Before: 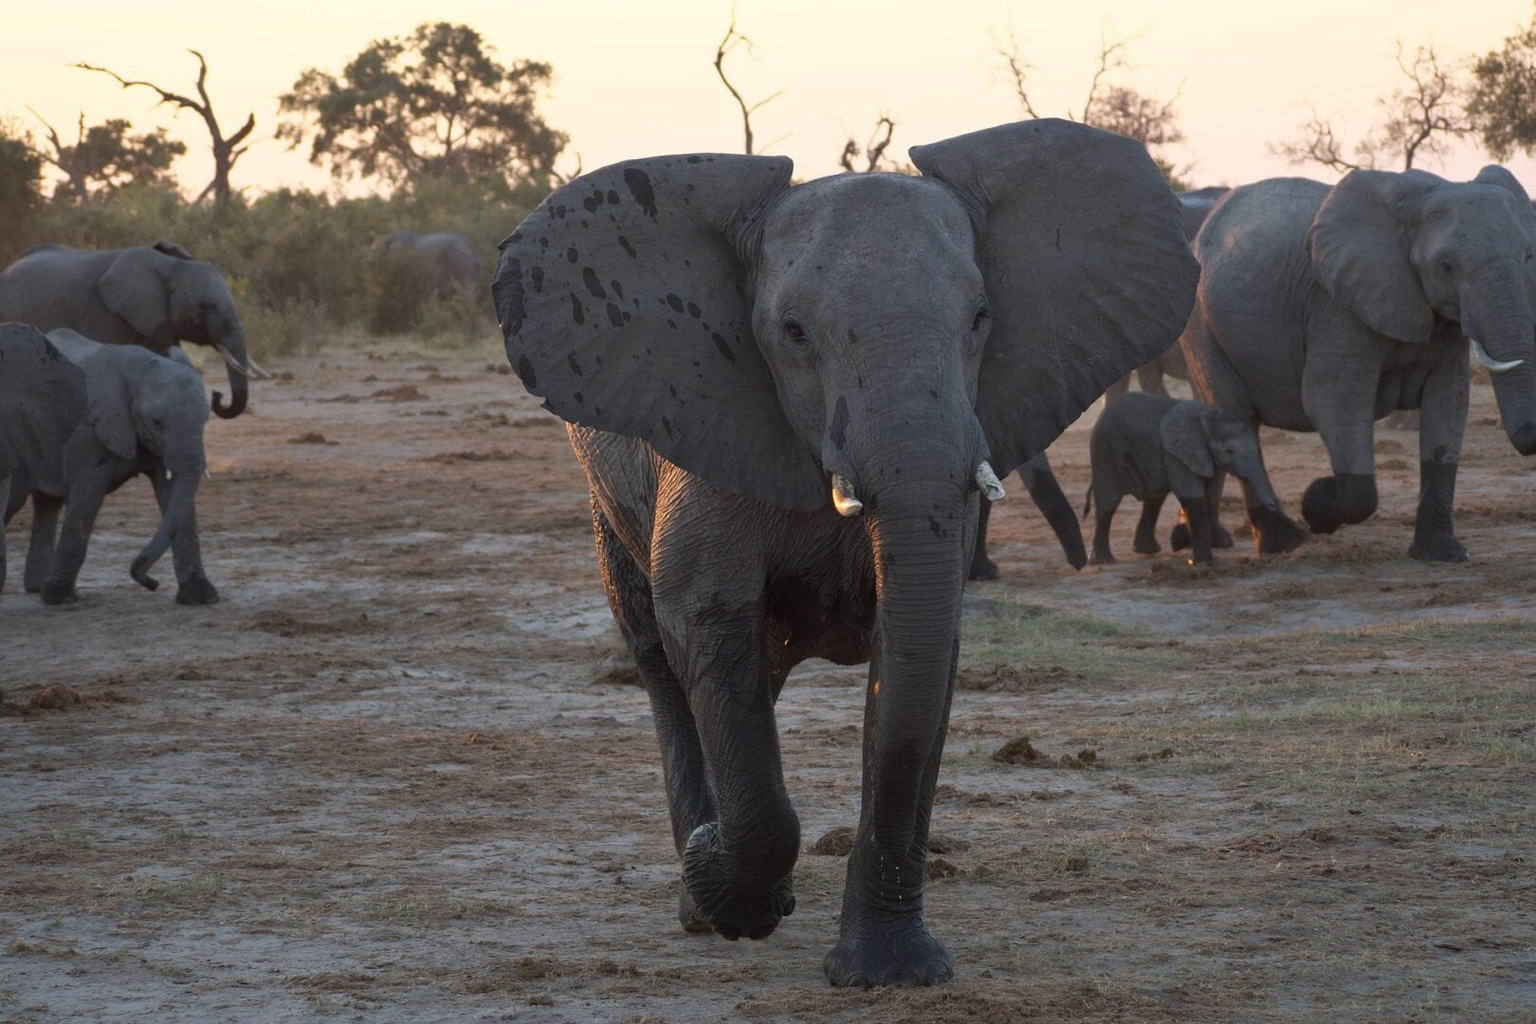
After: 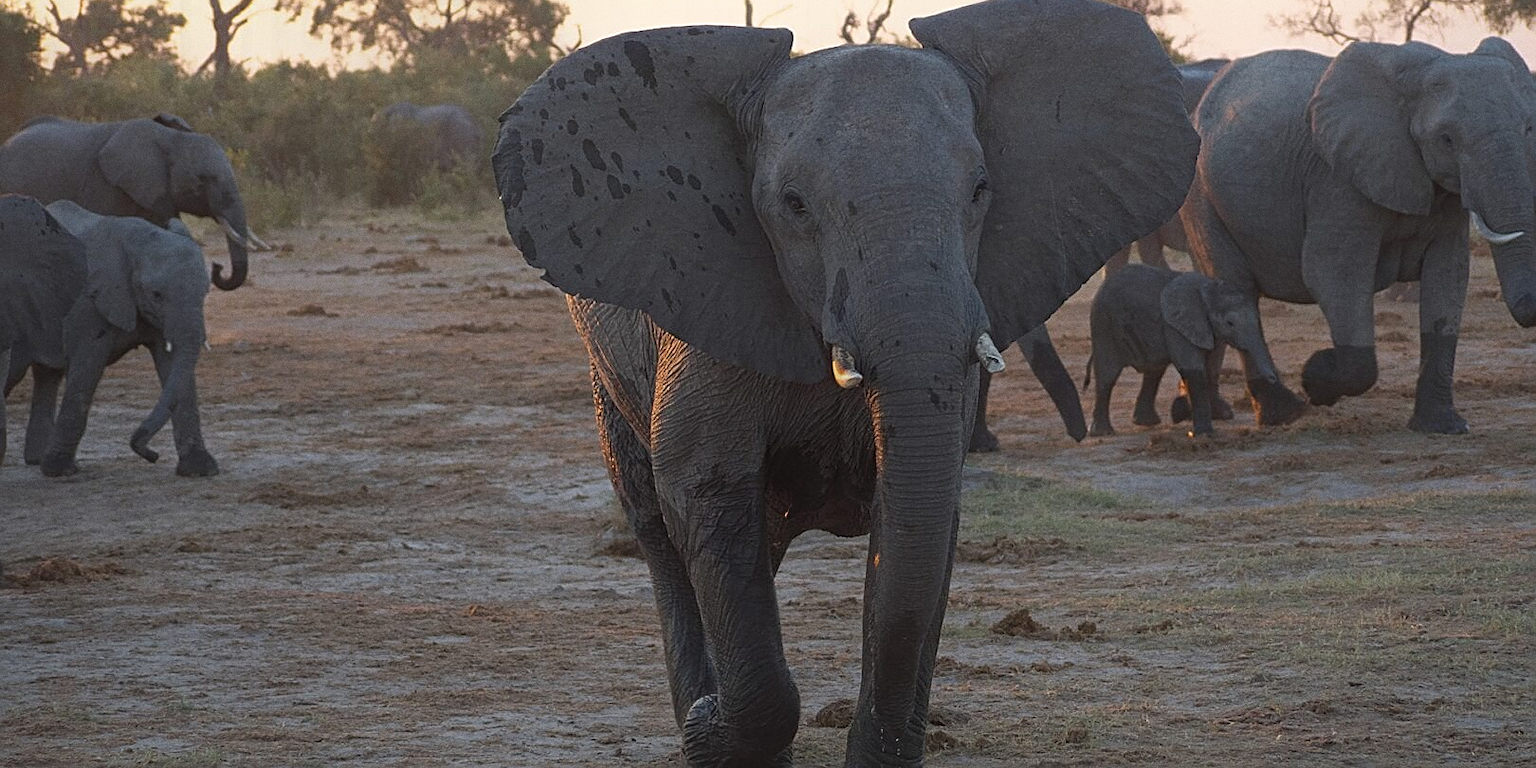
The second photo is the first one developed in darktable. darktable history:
sharpen: on, module defaults
grain: on, module defaults
contrast equalizer: y [[0.439, 0.44, 0.442, 0.457, 0.493, 0.498], [0.5 ×6], [0.5 ×6], [0 ×6], [0 ×6]]
crop and rotate: top 12.5%, bottom 12.5%
